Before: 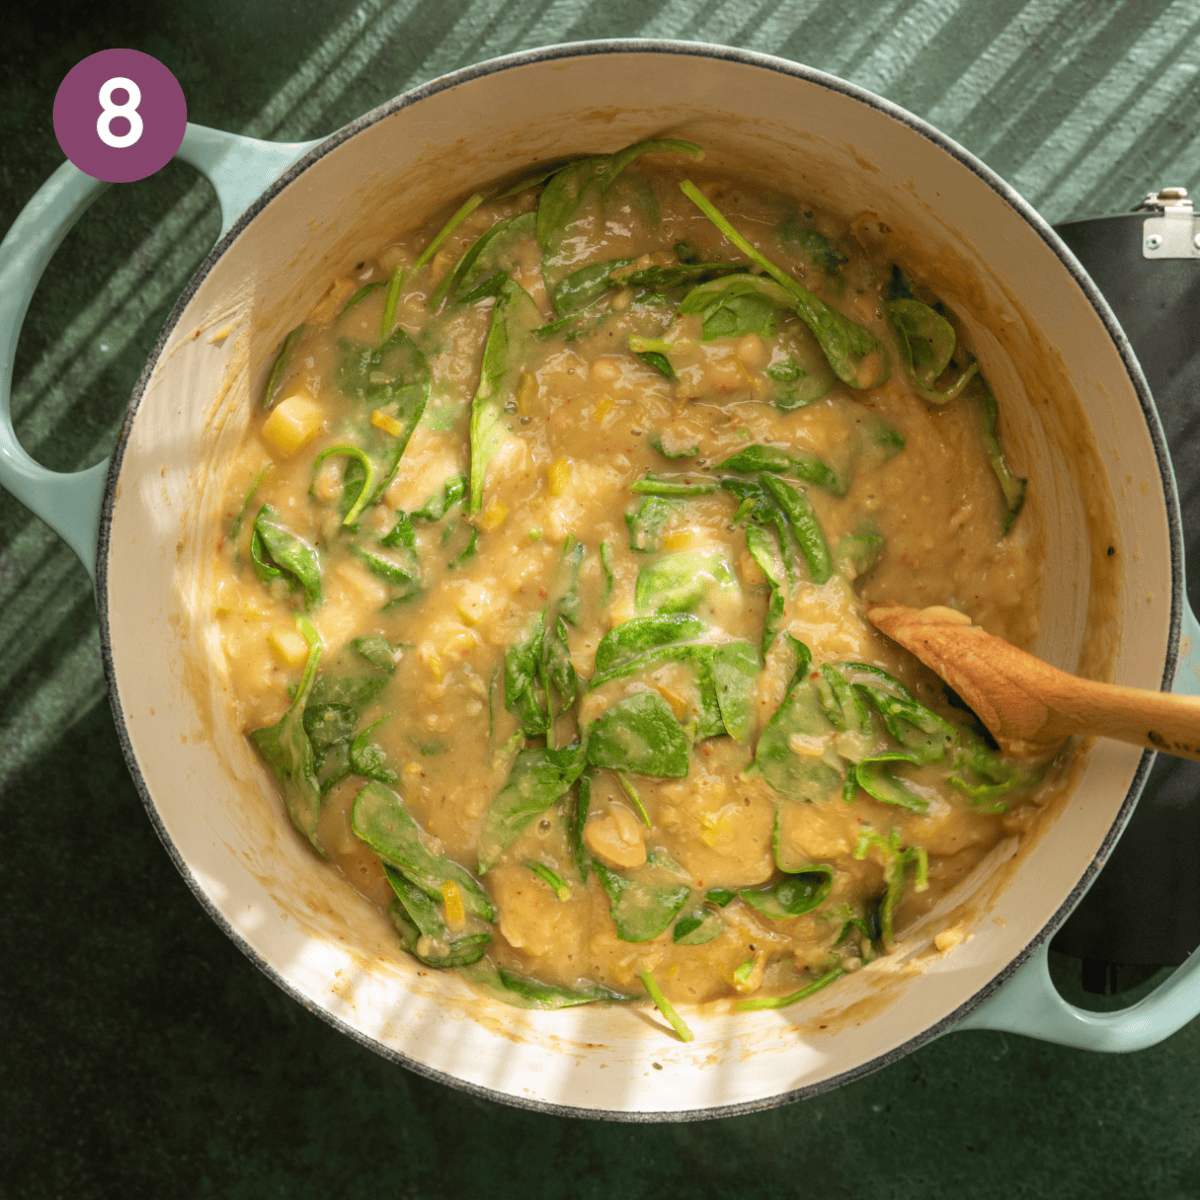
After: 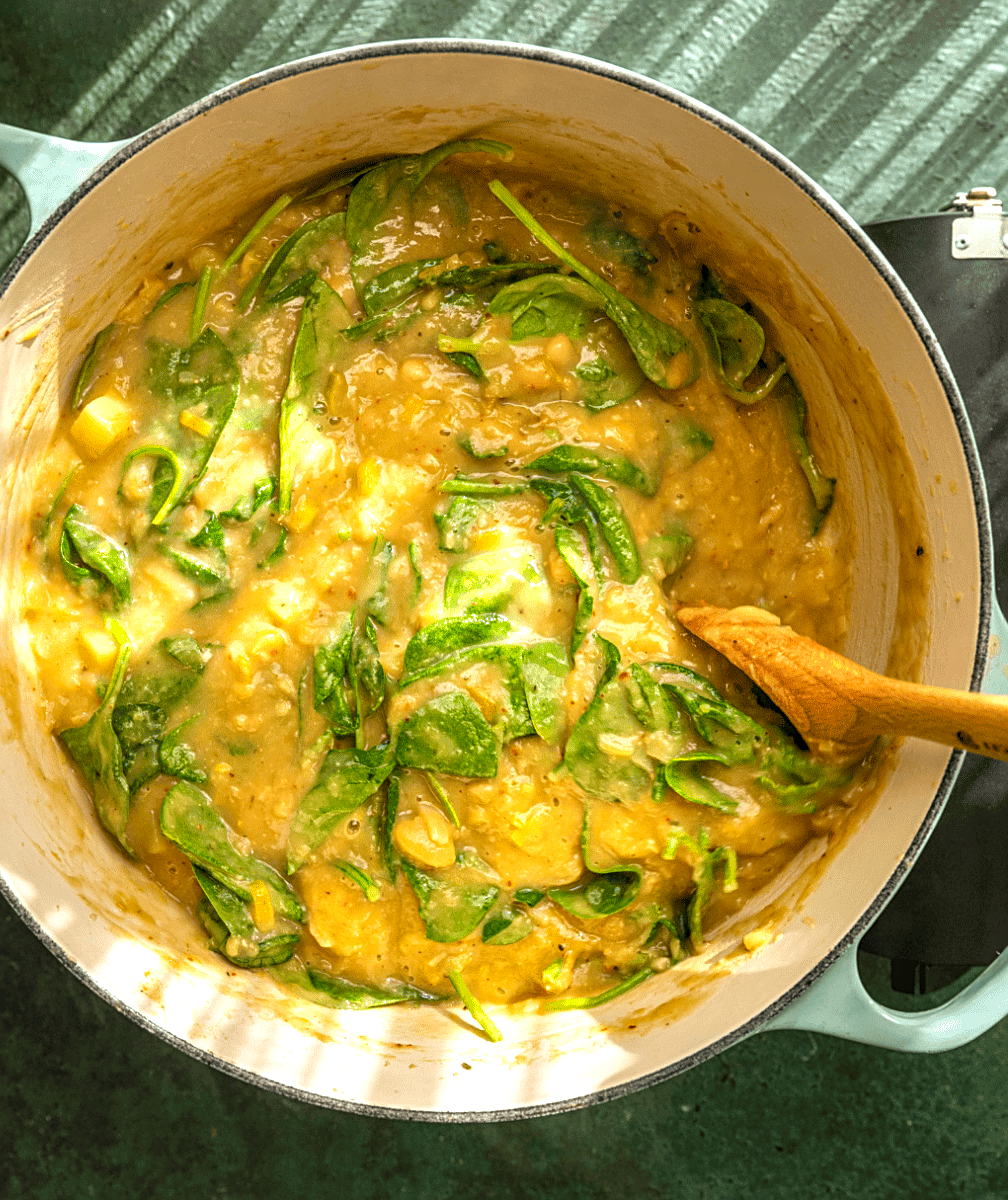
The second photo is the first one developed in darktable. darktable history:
sharpen: on, module defaults
crop: left 15.949%
color balance rgb: perceptual saturation grading › global saturation 19.317%
exposure: black level correction 0.001, exposure 0.498 EV, compensate highlight preservation false
local contrast: detail 130%
